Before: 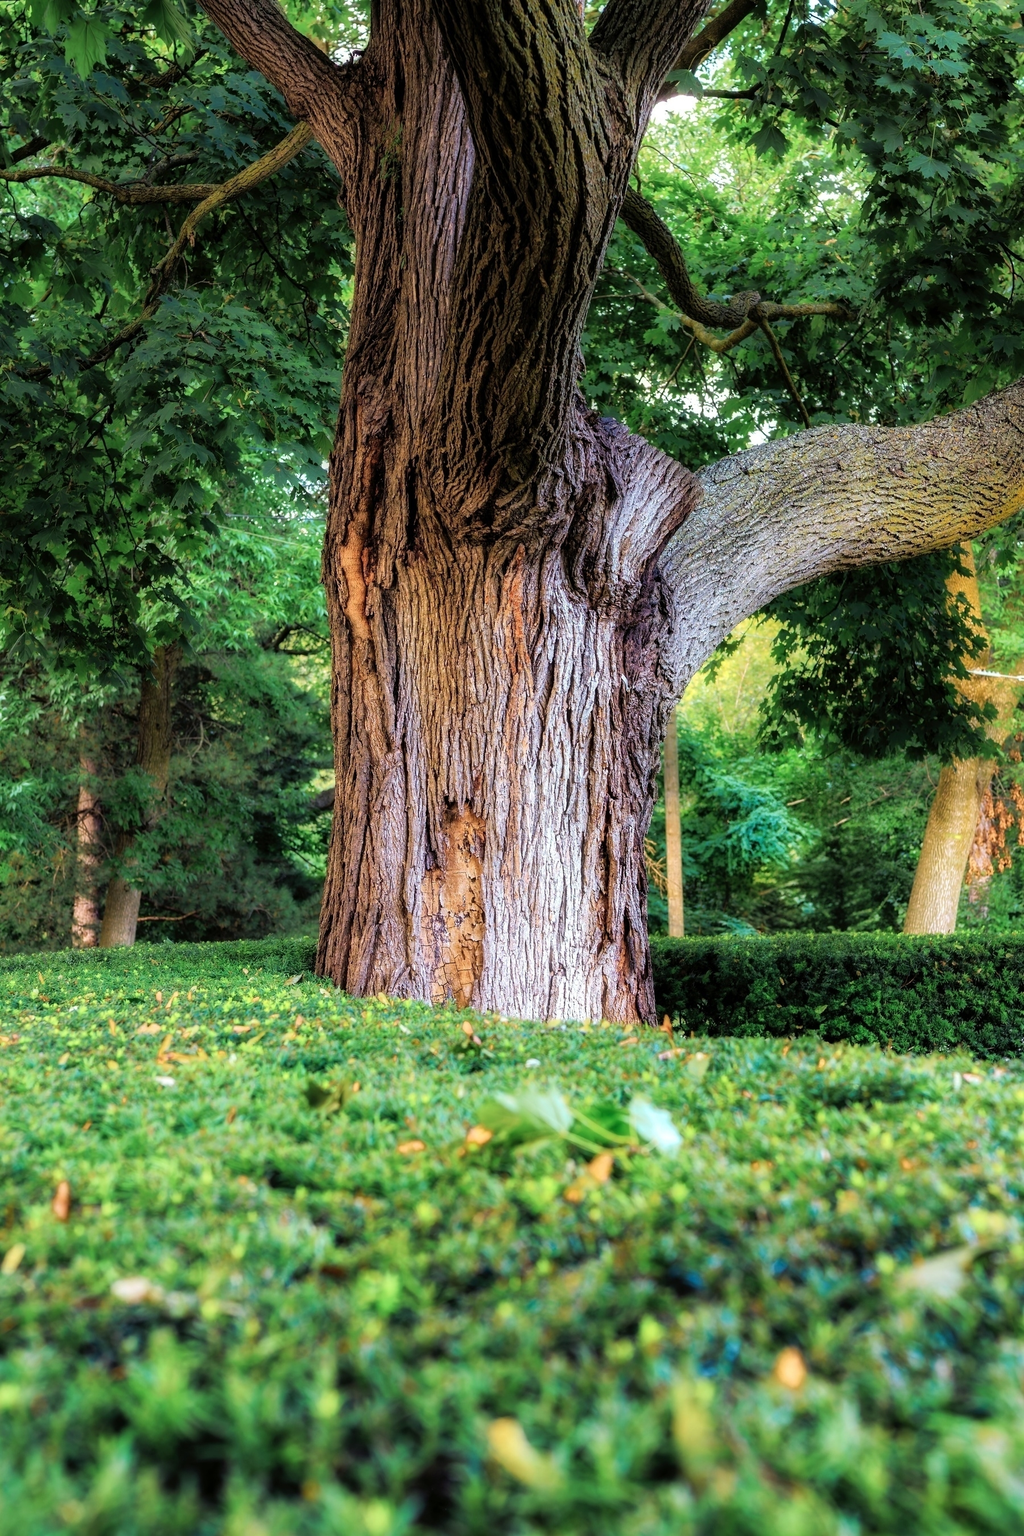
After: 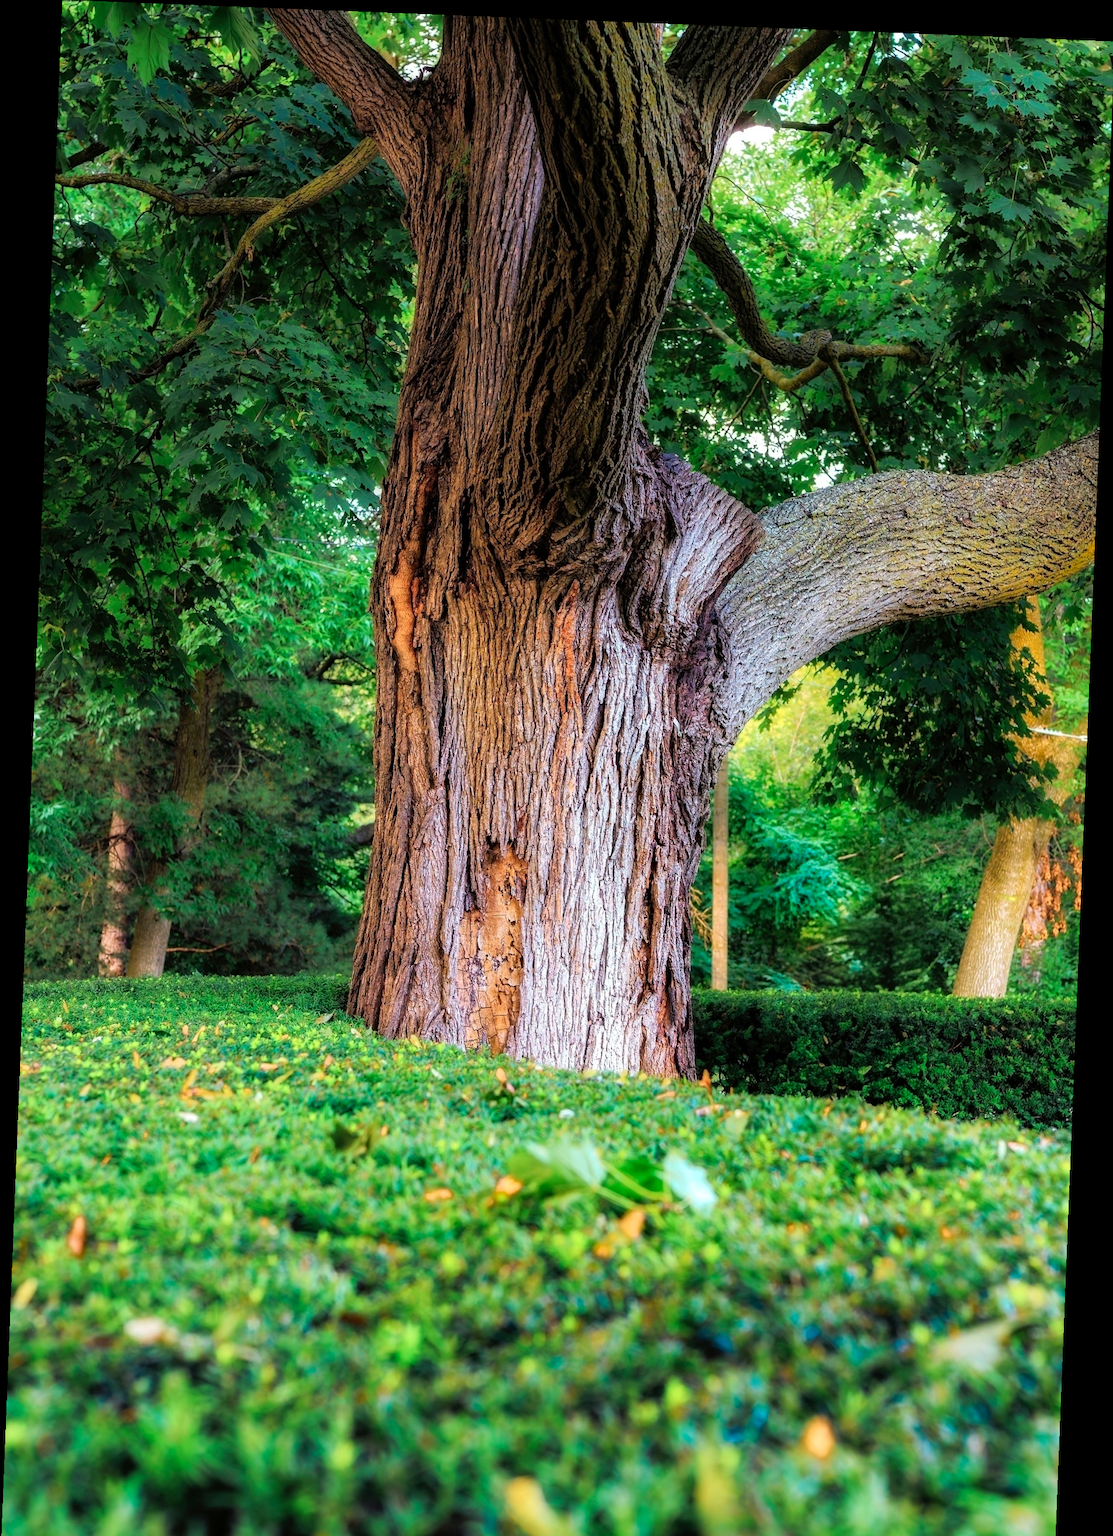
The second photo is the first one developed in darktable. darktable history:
crop and rotate: top 0%, bottom 5.097%
rotate and perspective: rotation 2.27°, automatic cropping off
